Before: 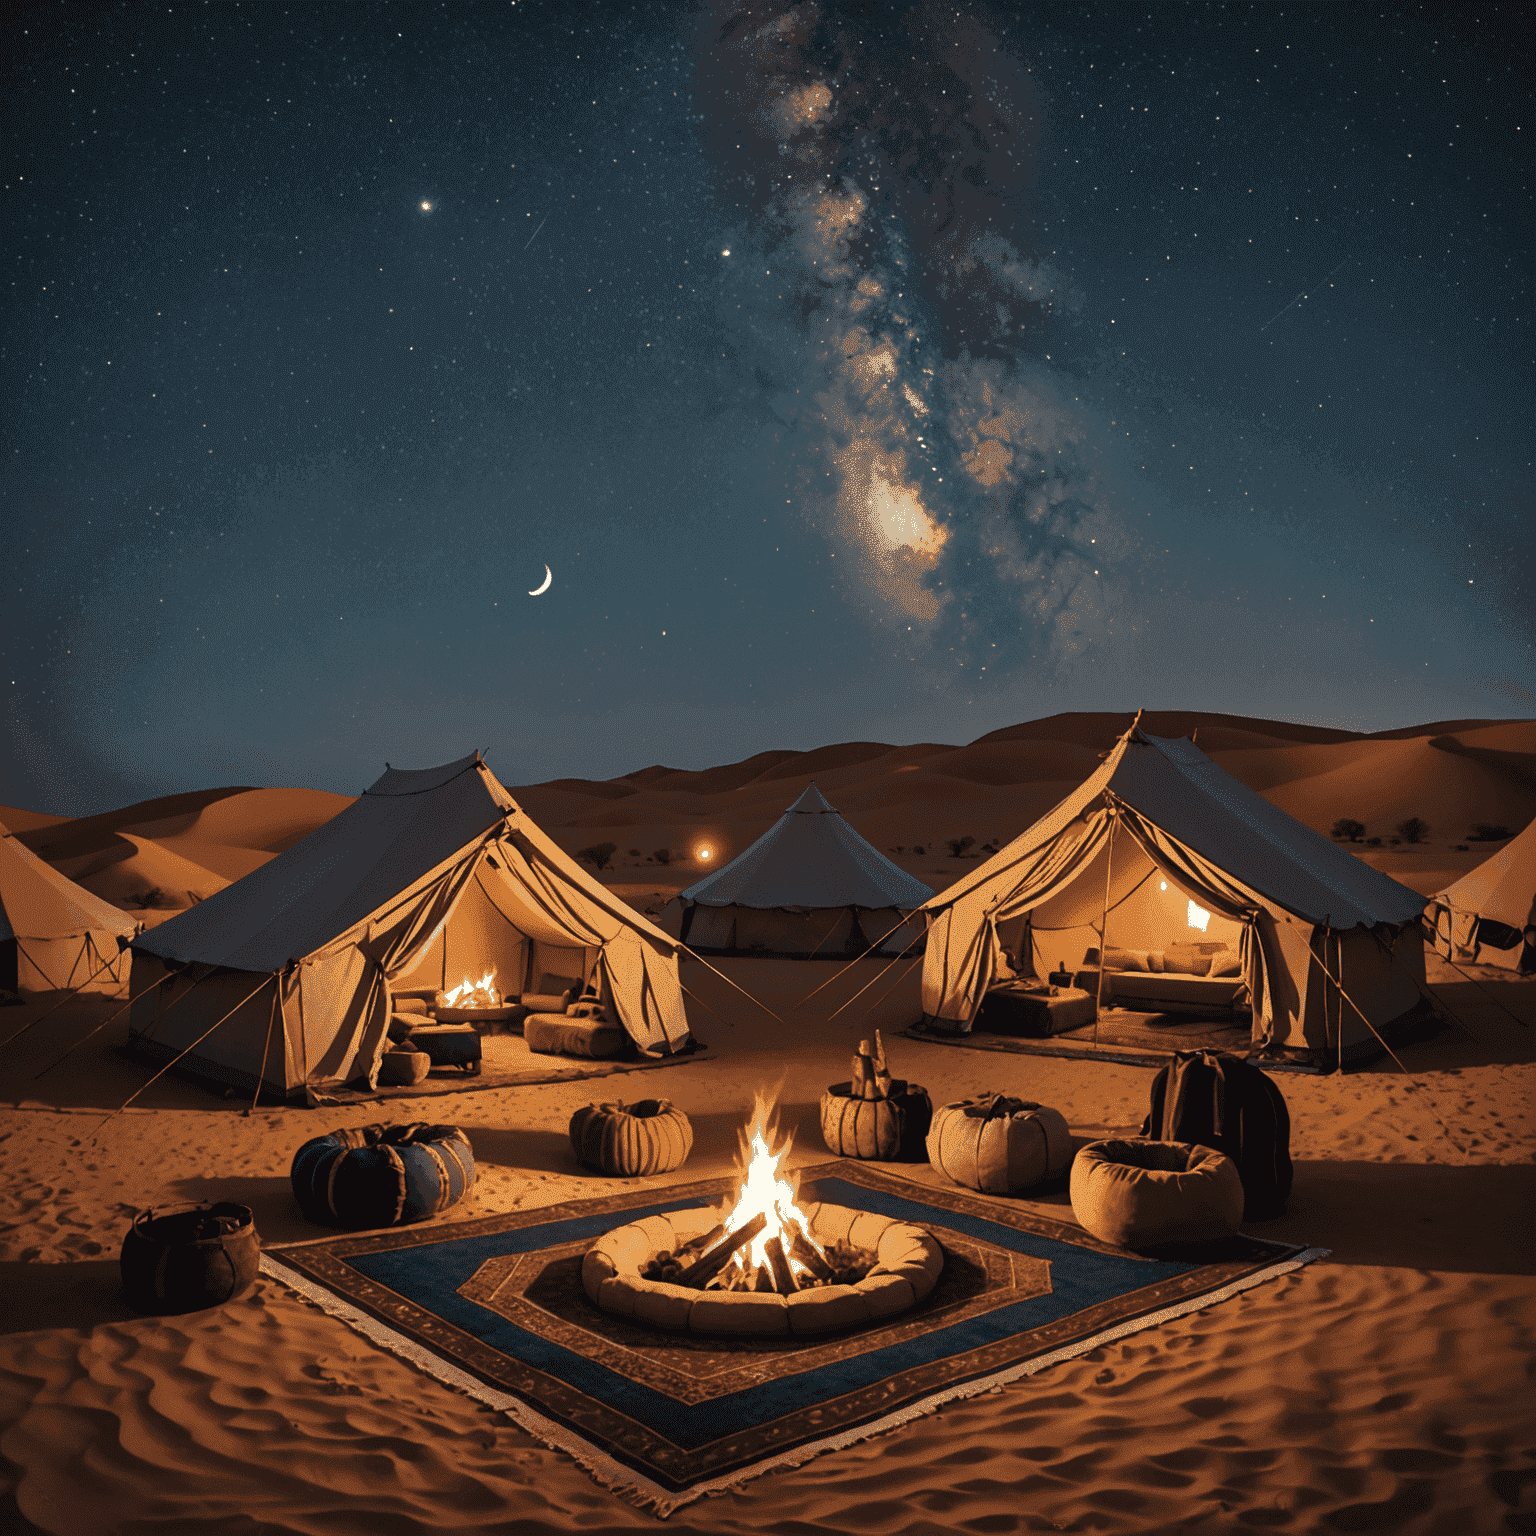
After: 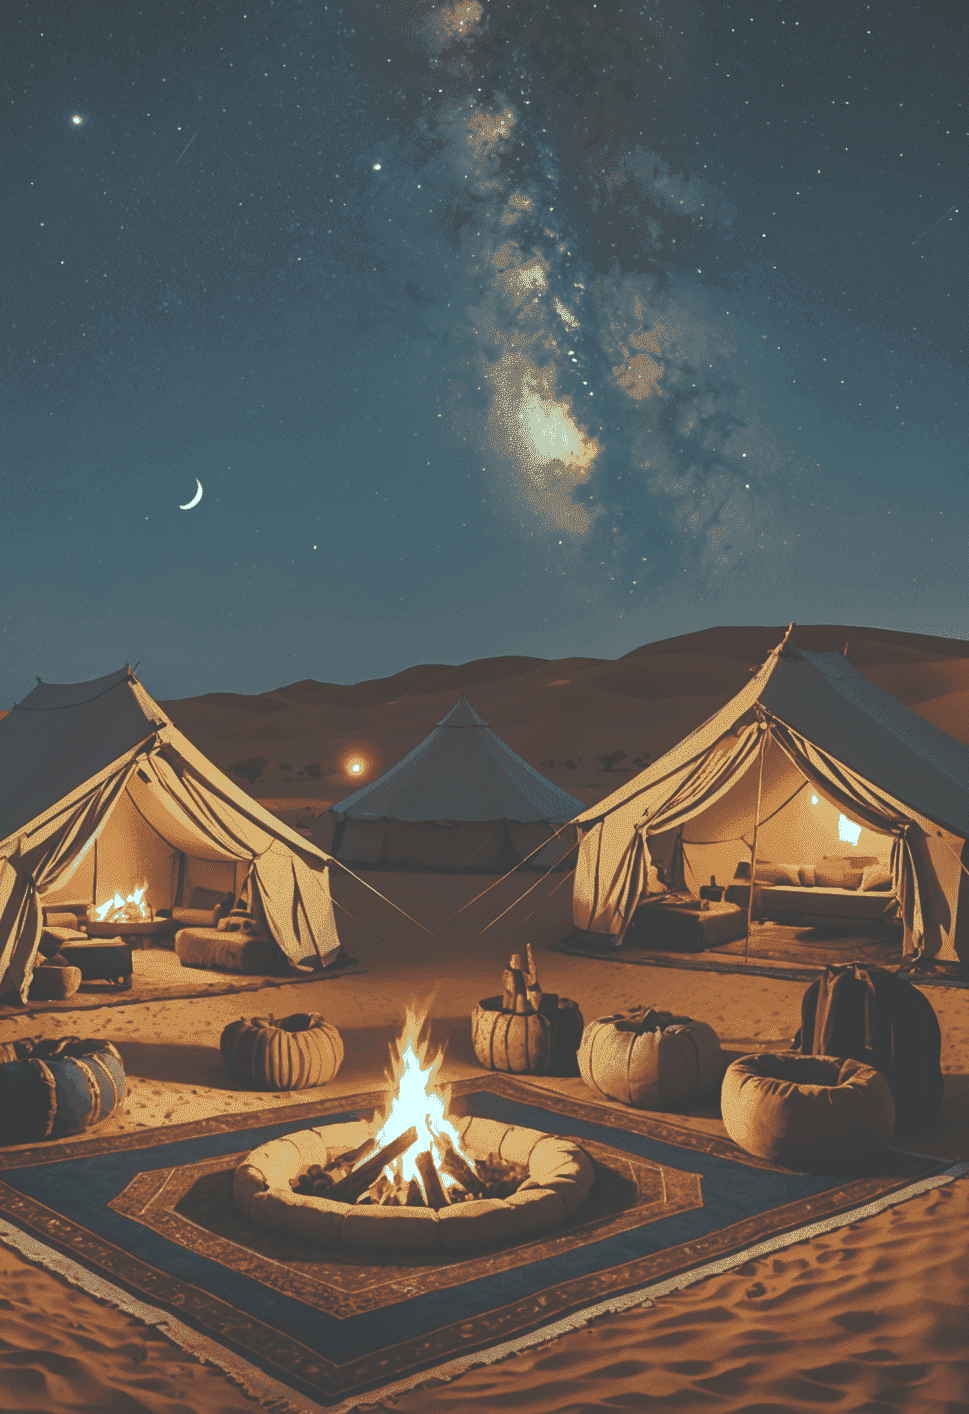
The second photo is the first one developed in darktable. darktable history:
exposure: black level correction -0.042, exposure 0.062 EV, compensate highlight preservation false
crop and rotate: left 22.733%, top 5.646%, right 14.145%, bottom 2.25%
shadows and highlights: shadows -23.48, highlights 46.83, soften with gaussian
color balance rgb: highlights gain › chroma 4.05%, highlights gain › hue 202.42°, perceptual saturation grading › global saturation 0.323%, perceptual saturation grading › highlights -9.251%, perceptual saturation grading › mid-tones 18.904%, perceptual saturation grading › shadows 28.454%, global vibrance 5.928%
